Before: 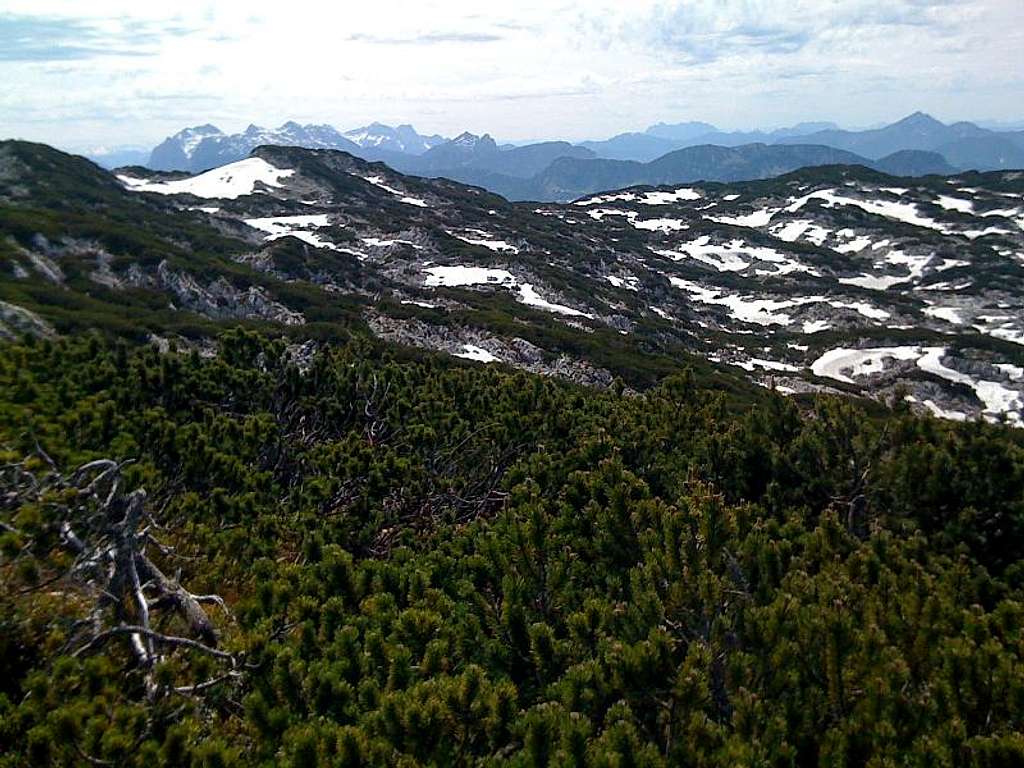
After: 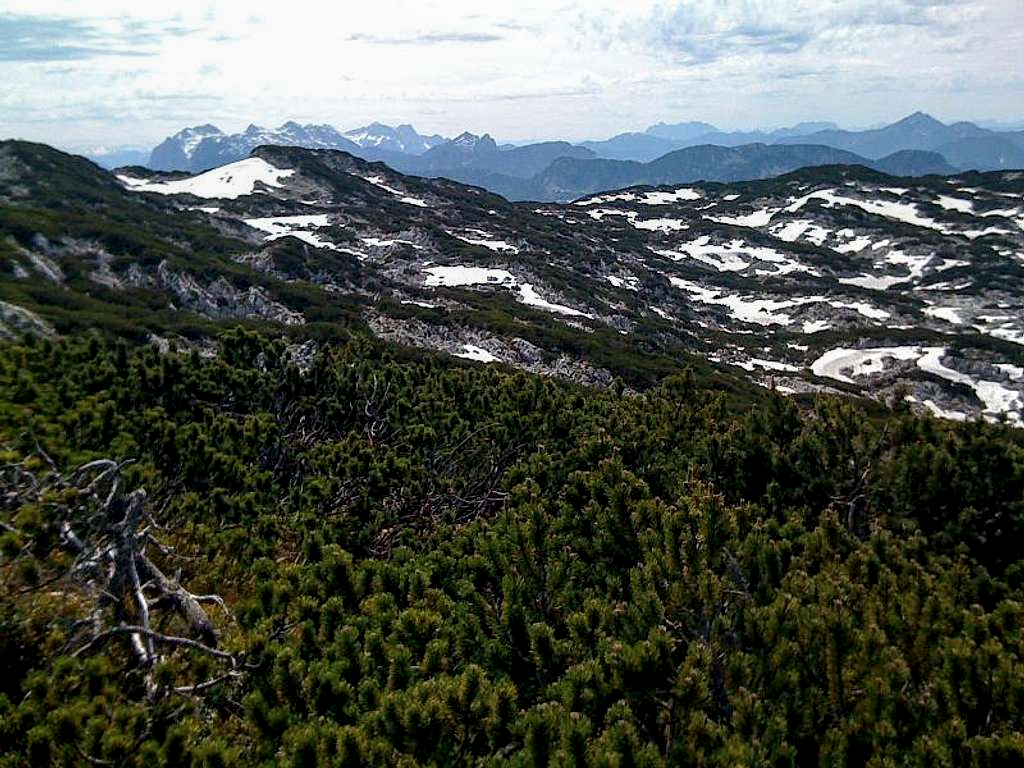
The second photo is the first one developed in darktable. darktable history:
local contrast: shadows 95%, midtone range 0.494
